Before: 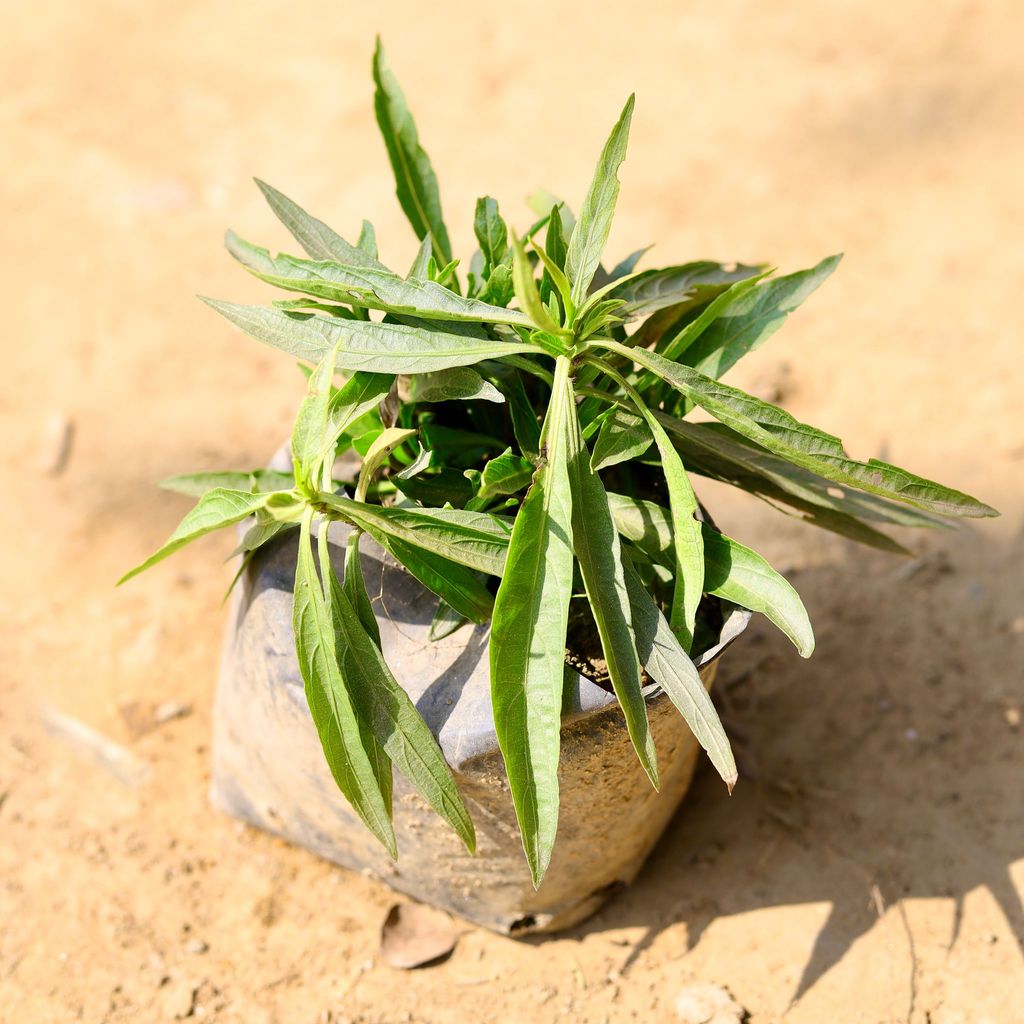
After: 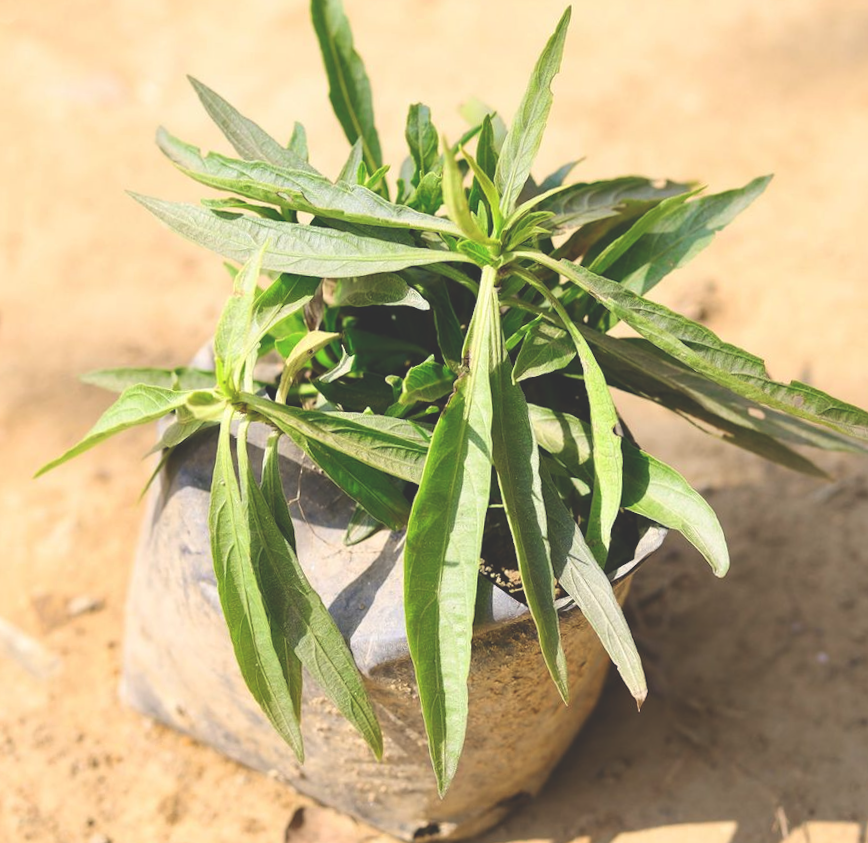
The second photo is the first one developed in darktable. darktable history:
white balance: emerald 1
rotate and perspective: rotation -1°, crop left 0.011, crop right 0.989, crop top 0.025, crop bottom 0.975
exposure: black level correction -0.03, compensate highlight preservation false
crop and rotate: angle -3.27°, left 5.211%, top 5.211%, right 4.607%, bottom 4.607%
